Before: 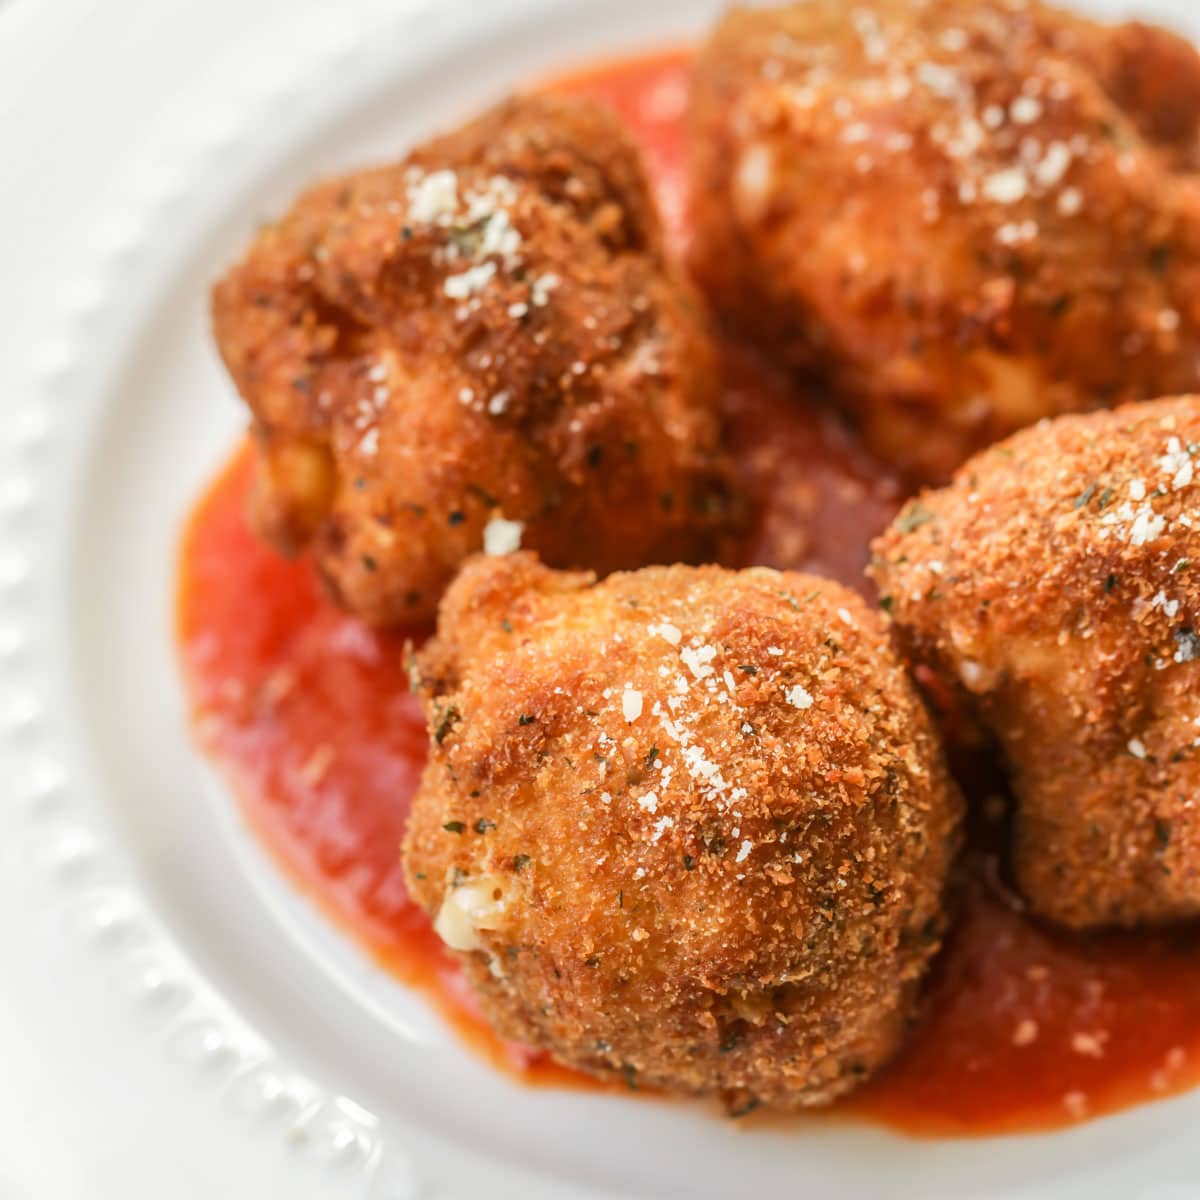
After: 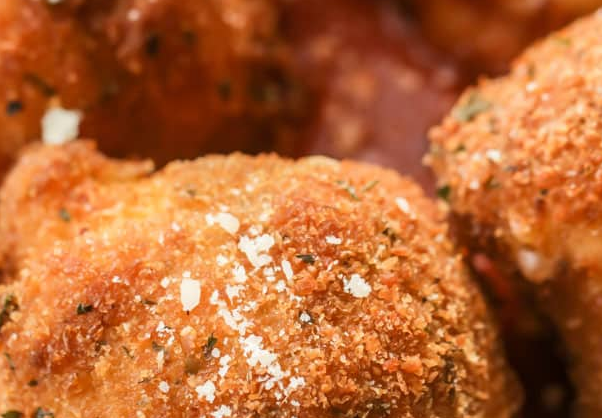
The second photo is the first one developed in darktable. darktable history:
crop: left 36.845%, top 34.289%, right 12.98%, bottom 30.805%
